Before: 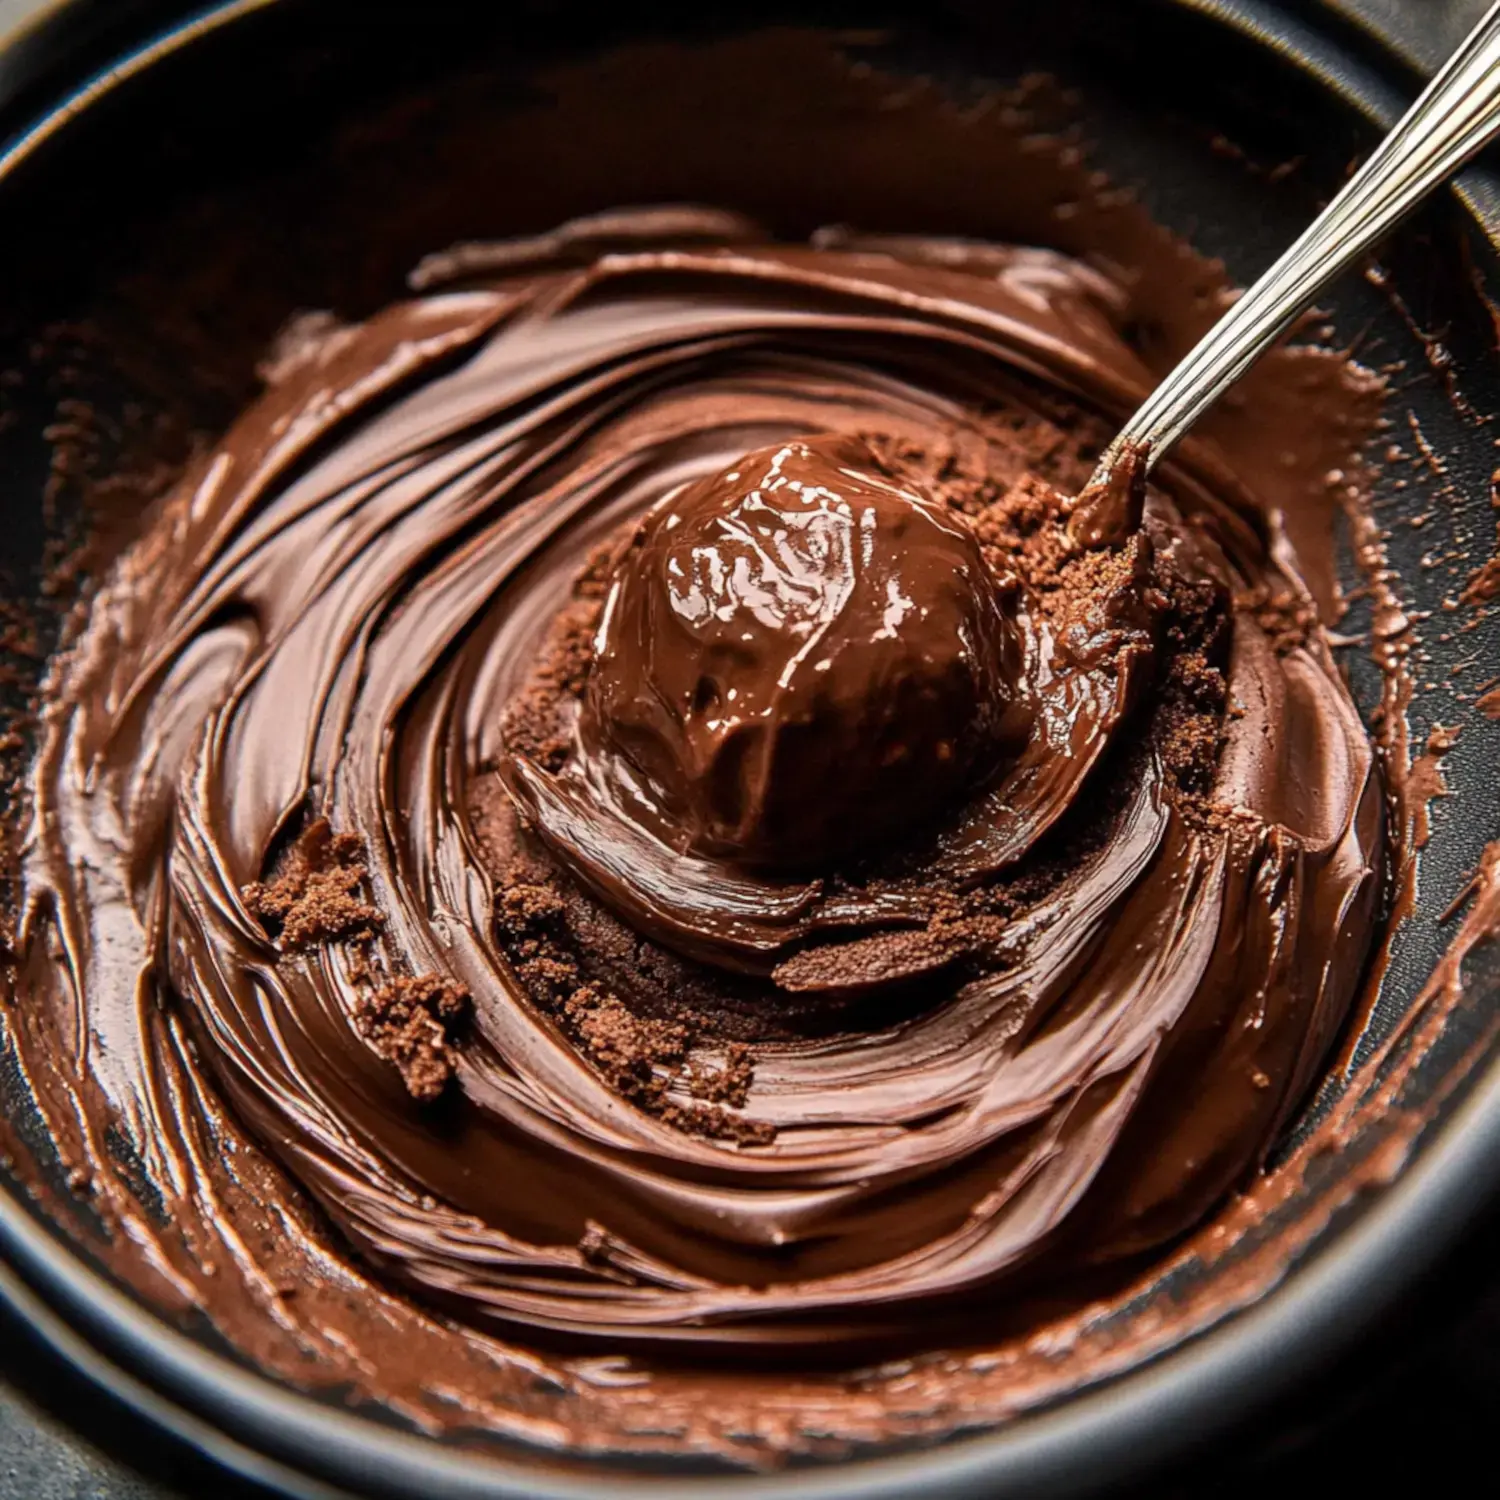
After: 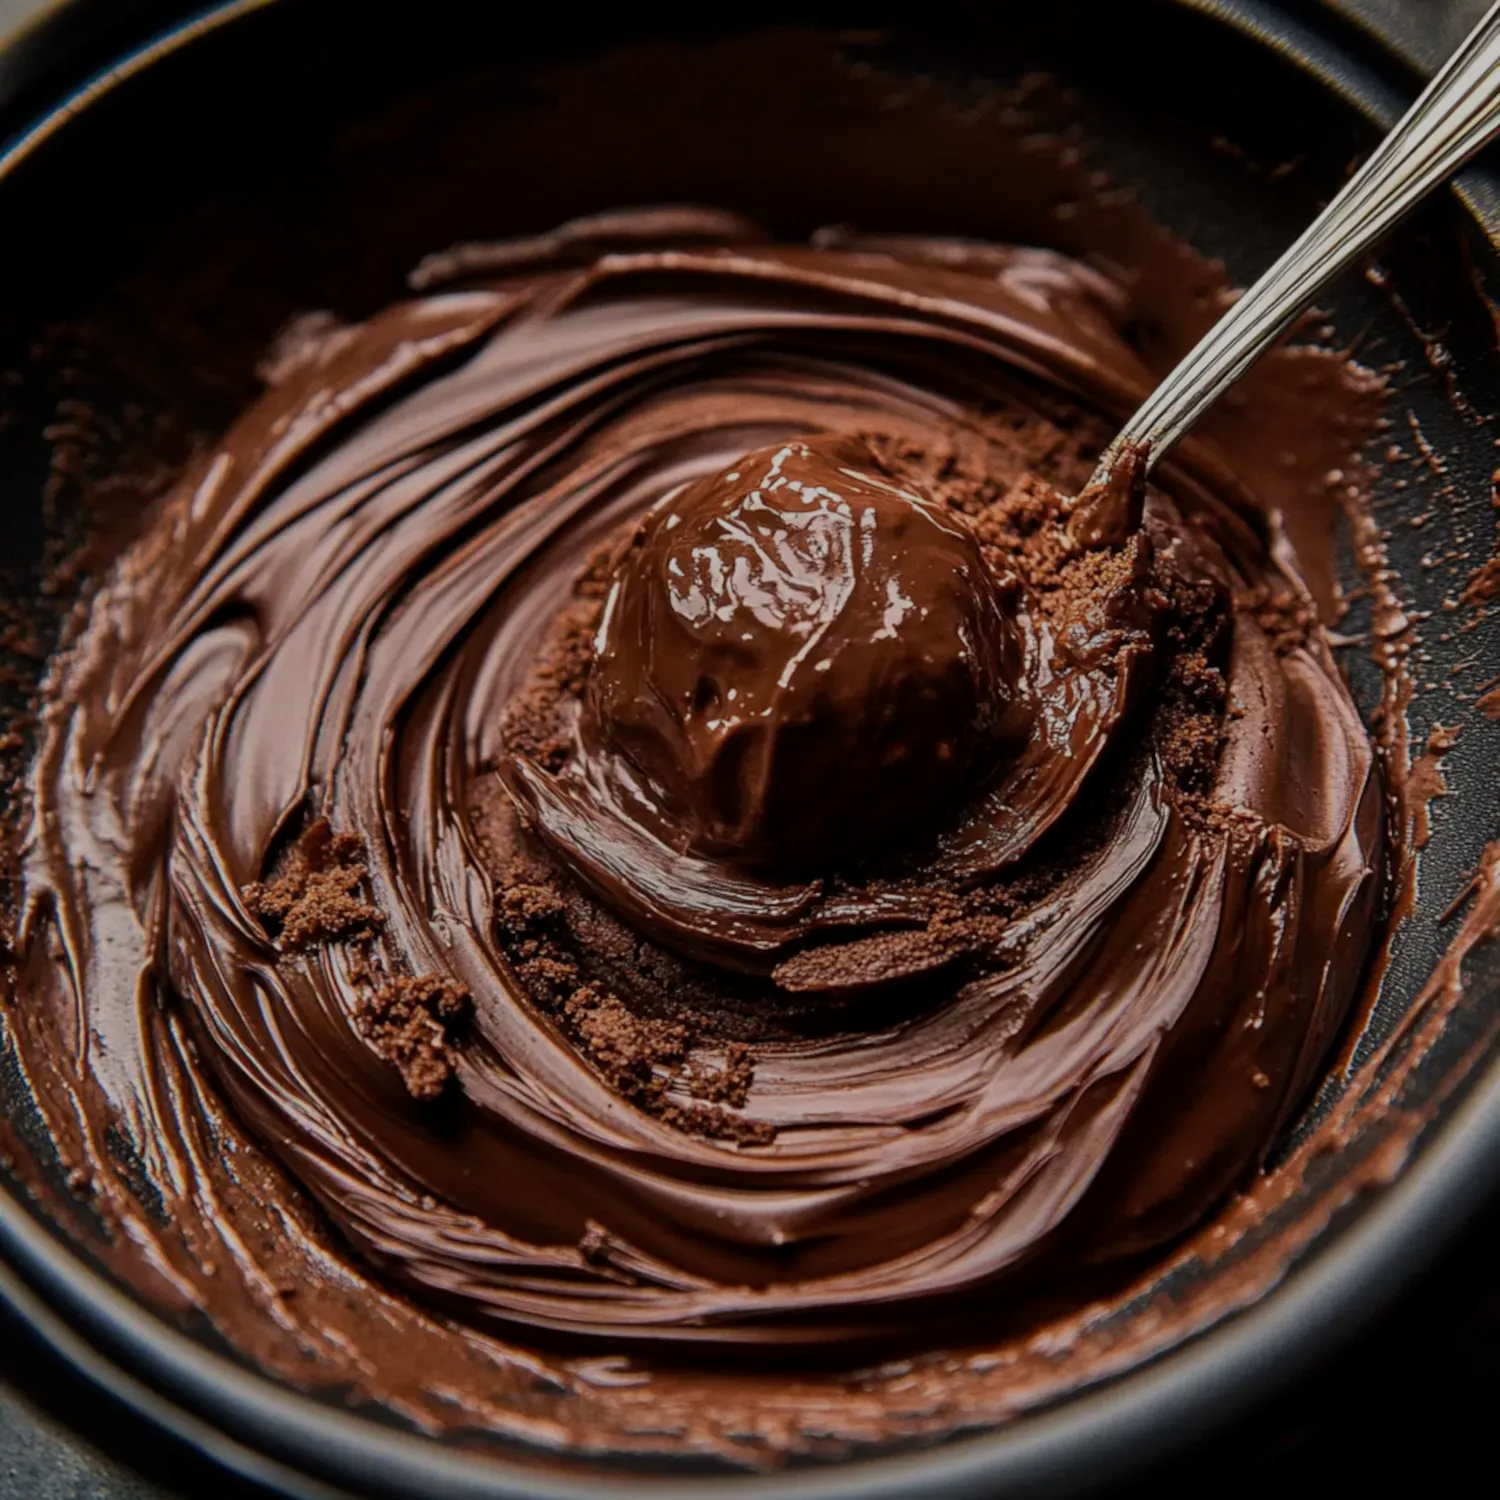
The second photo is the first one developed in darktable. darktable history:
exposure: black level correction 0, exposure -0.829 EV, compensate highlight preservation false
